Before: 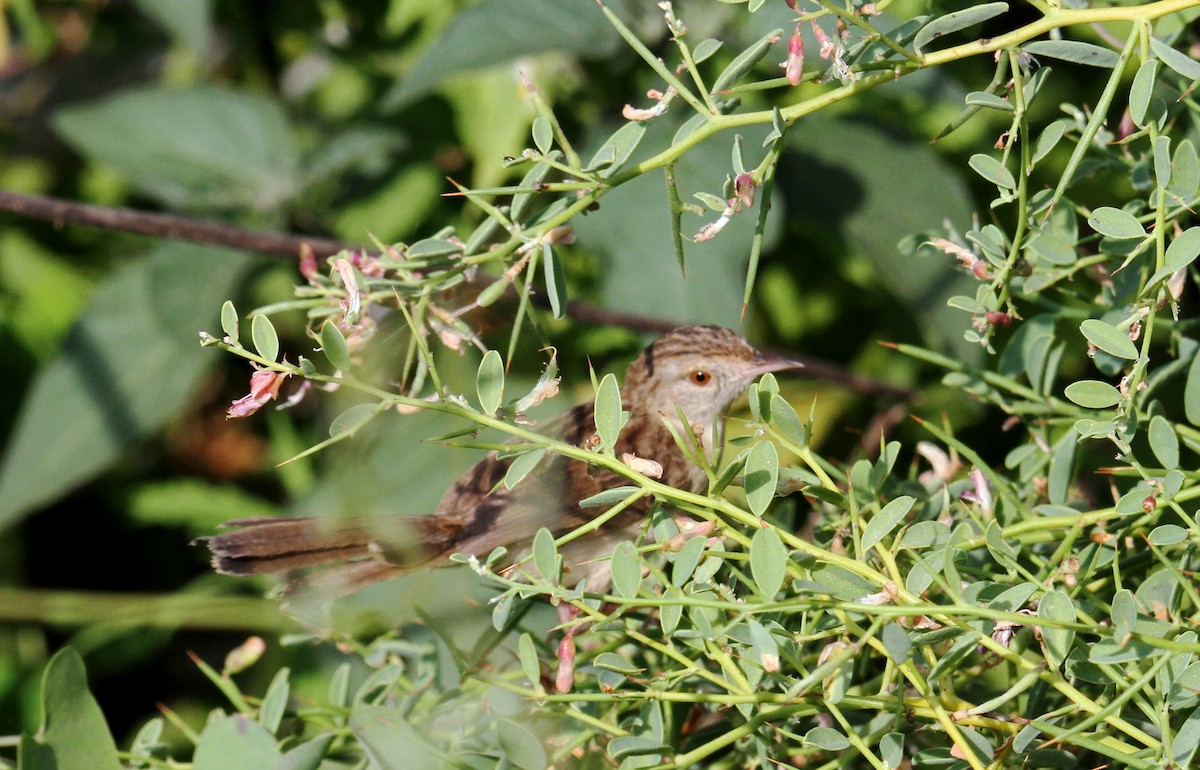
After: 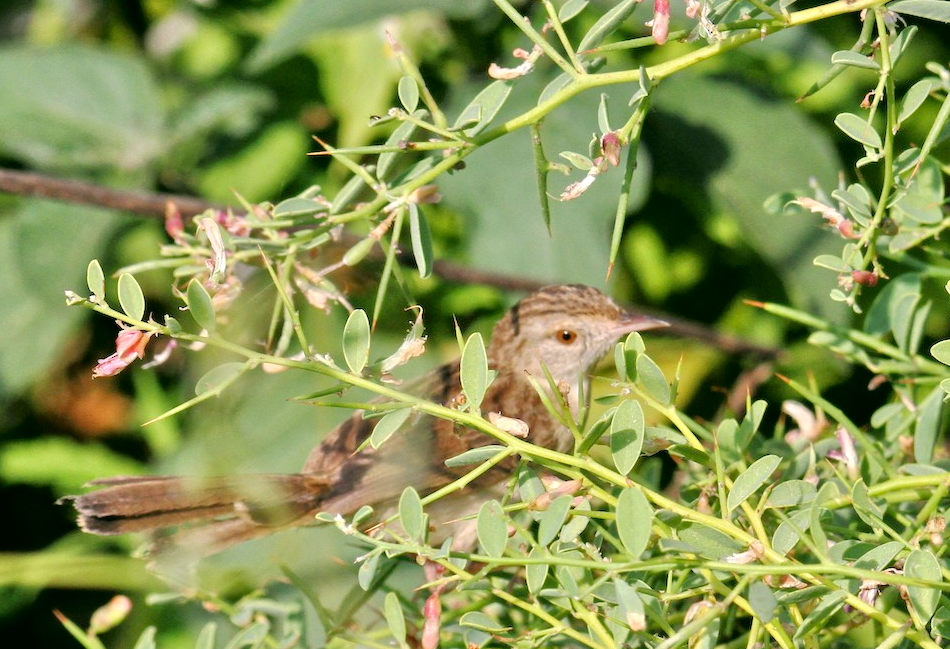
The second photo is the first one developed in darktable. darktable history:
color correction: highlights a* 4.02, highlights b* 4.98, shadows a* -7.55, shadows b* 4.98
tone equalizer: -7 EV 0.15 EV, -6 EV 0.6 EV, -5 EV 1.15 EV, -4 EV 1.33 EV, -3 EV 1.15 EV, -2 EV 0.6 EV, -1 EV 0.15 EV, mask exposure compensation -0.5 EV
rotate and perspective: automatic cropping off
crop: left 11.225%, top 5.381%, right 9.565%, bottom 10.314%
